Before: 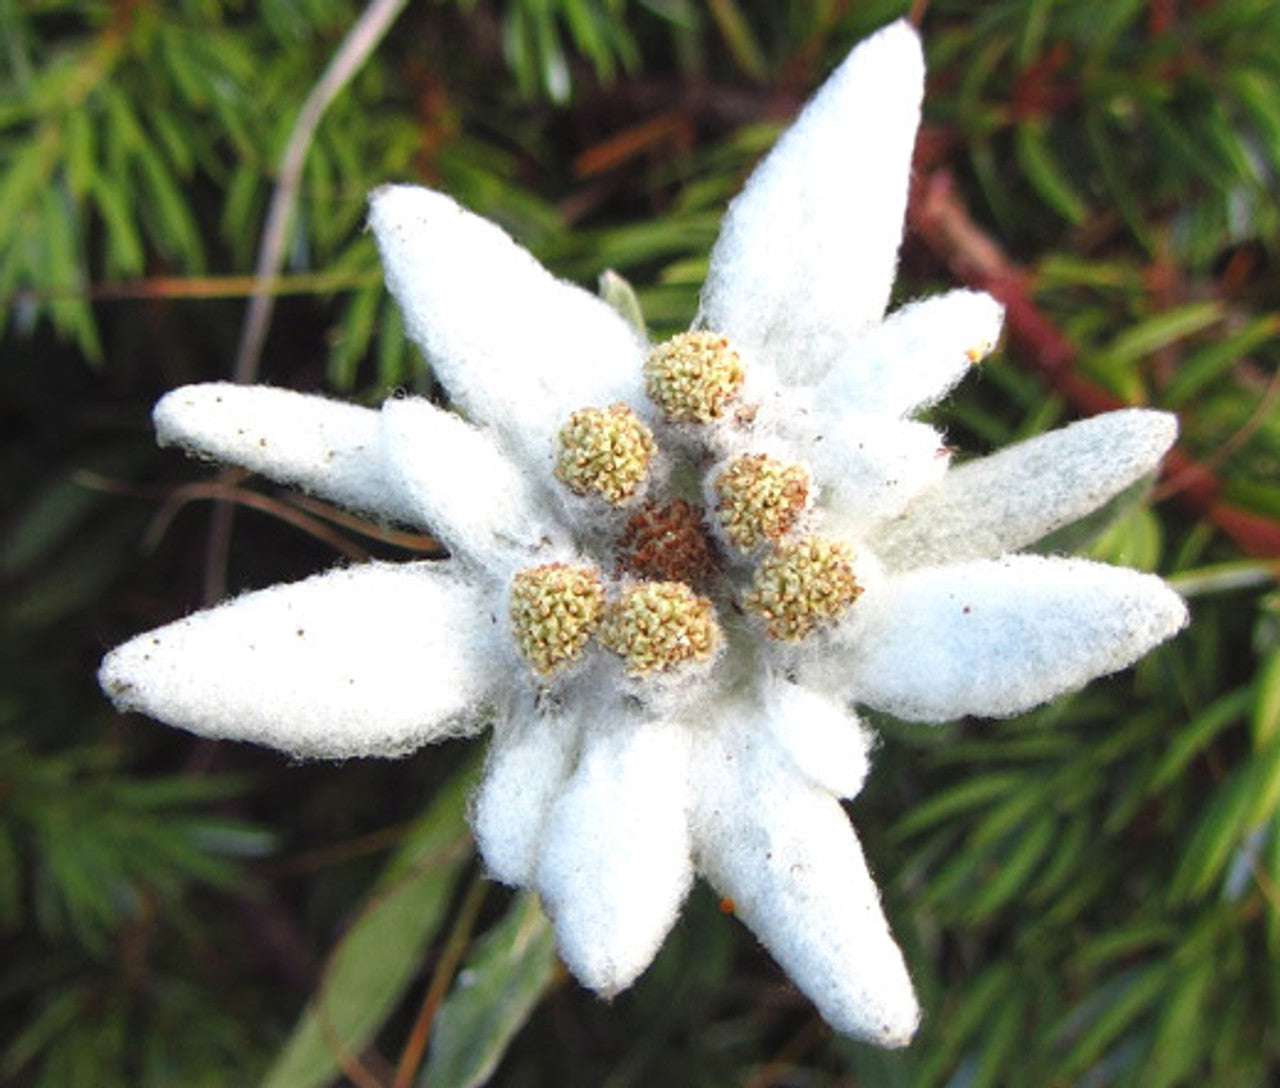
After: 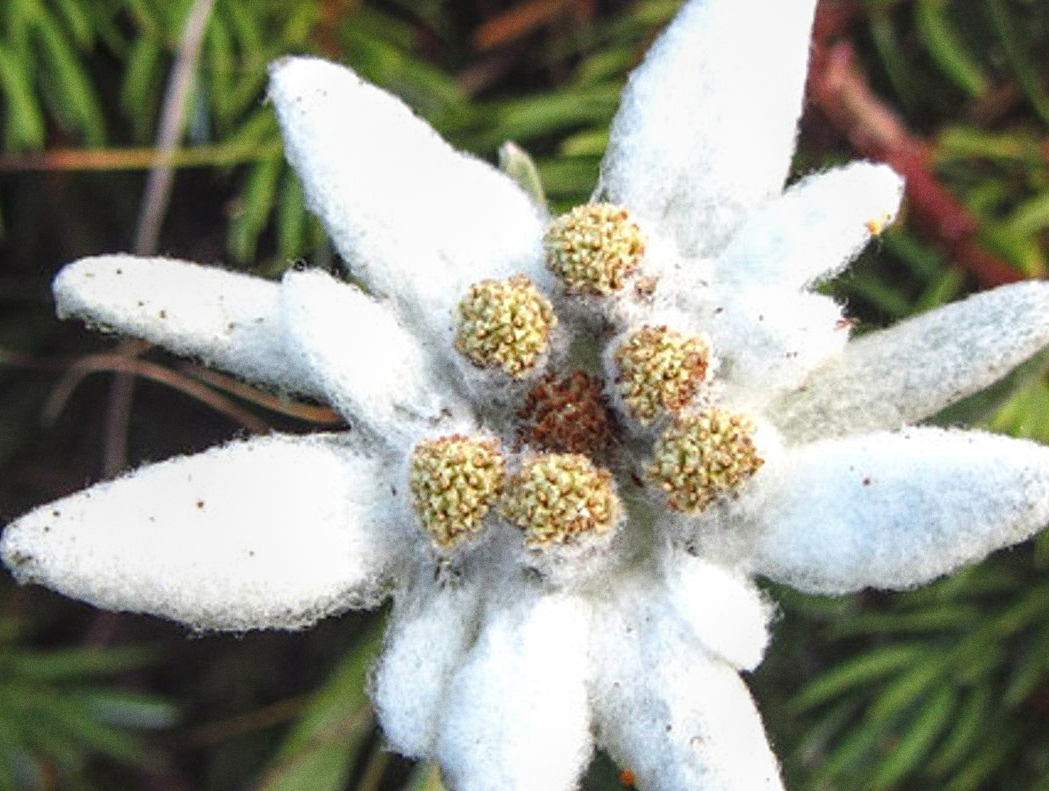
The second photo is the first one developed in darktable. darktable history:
crop: left 7.856%, top 11.836%, right 10.12%, bottom 15.387%
grain: coarseness 0.09 ISO
local contrast: on, module defaults
